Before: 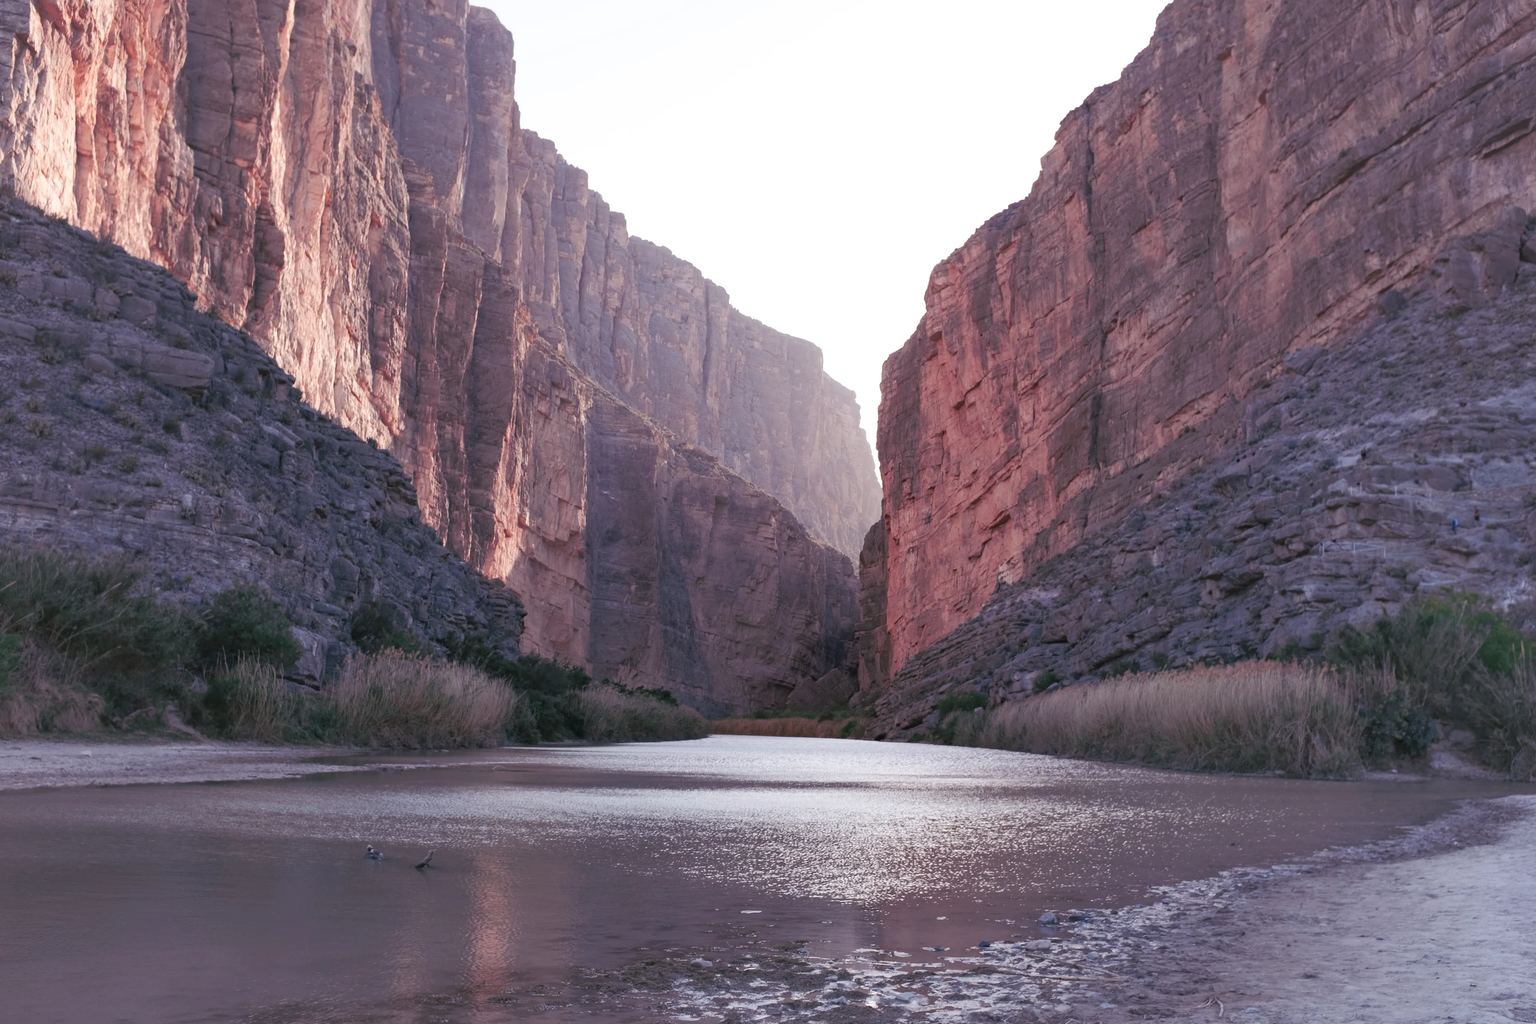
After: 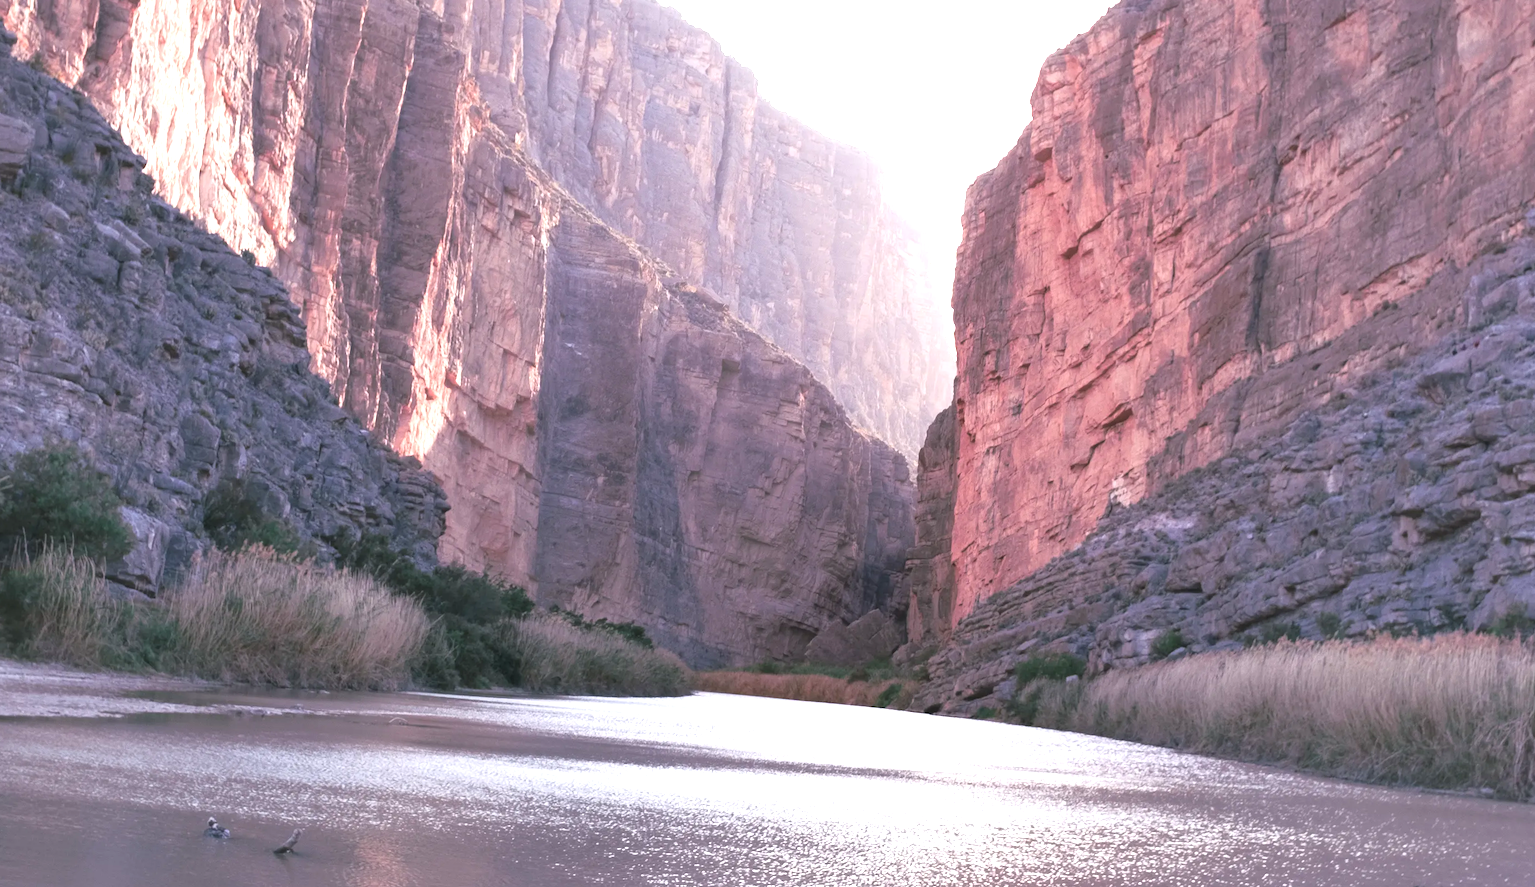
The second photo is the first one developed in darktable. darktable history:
haze removal: strength -0.05
exposure: black level correction 0, exposure 1.1 EV, compensate highlight preservation false
crop and rotate: angle -3.37°, left 9.79%, top 20.73%, right 12.42%, bottom 11.82%
